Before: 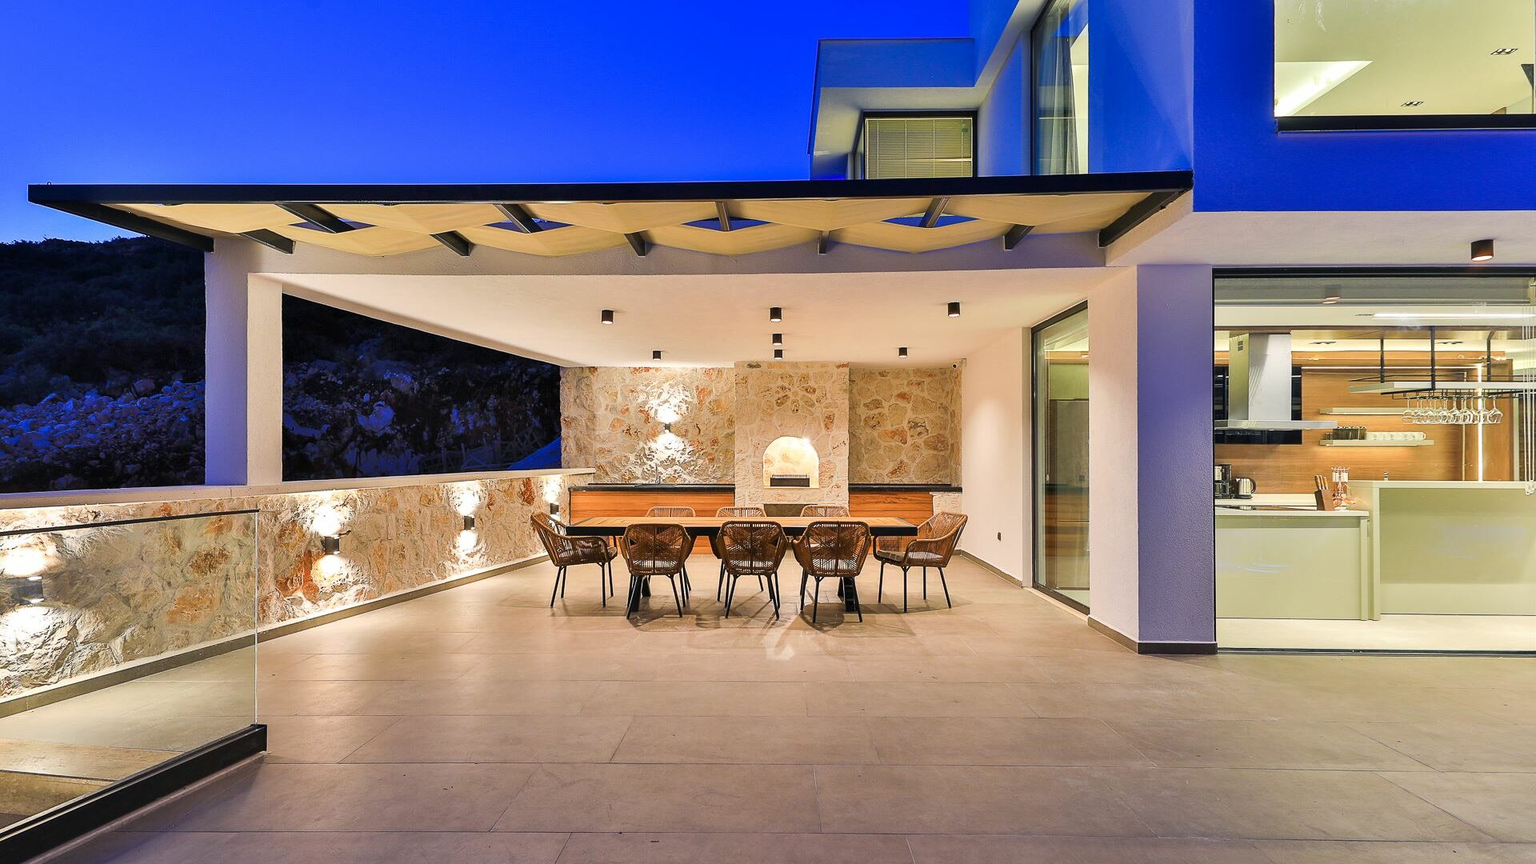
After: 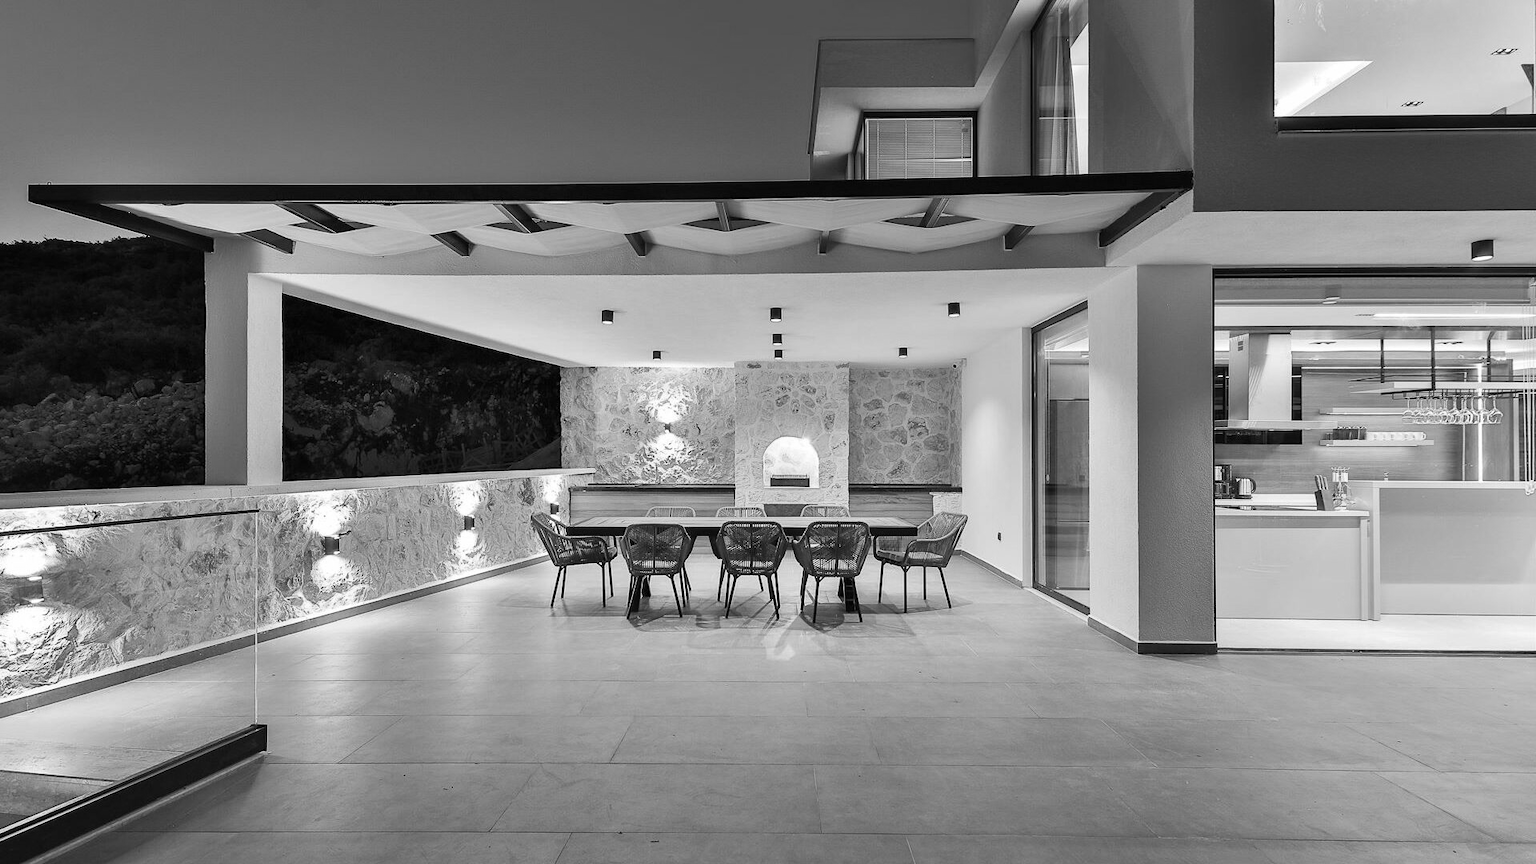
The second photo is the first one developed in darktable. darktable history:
color contrast: green-magenta contrast 0.8, blue-yellow contrast 1.1, unbound 0
contrast brightness saturation: saturation -1
